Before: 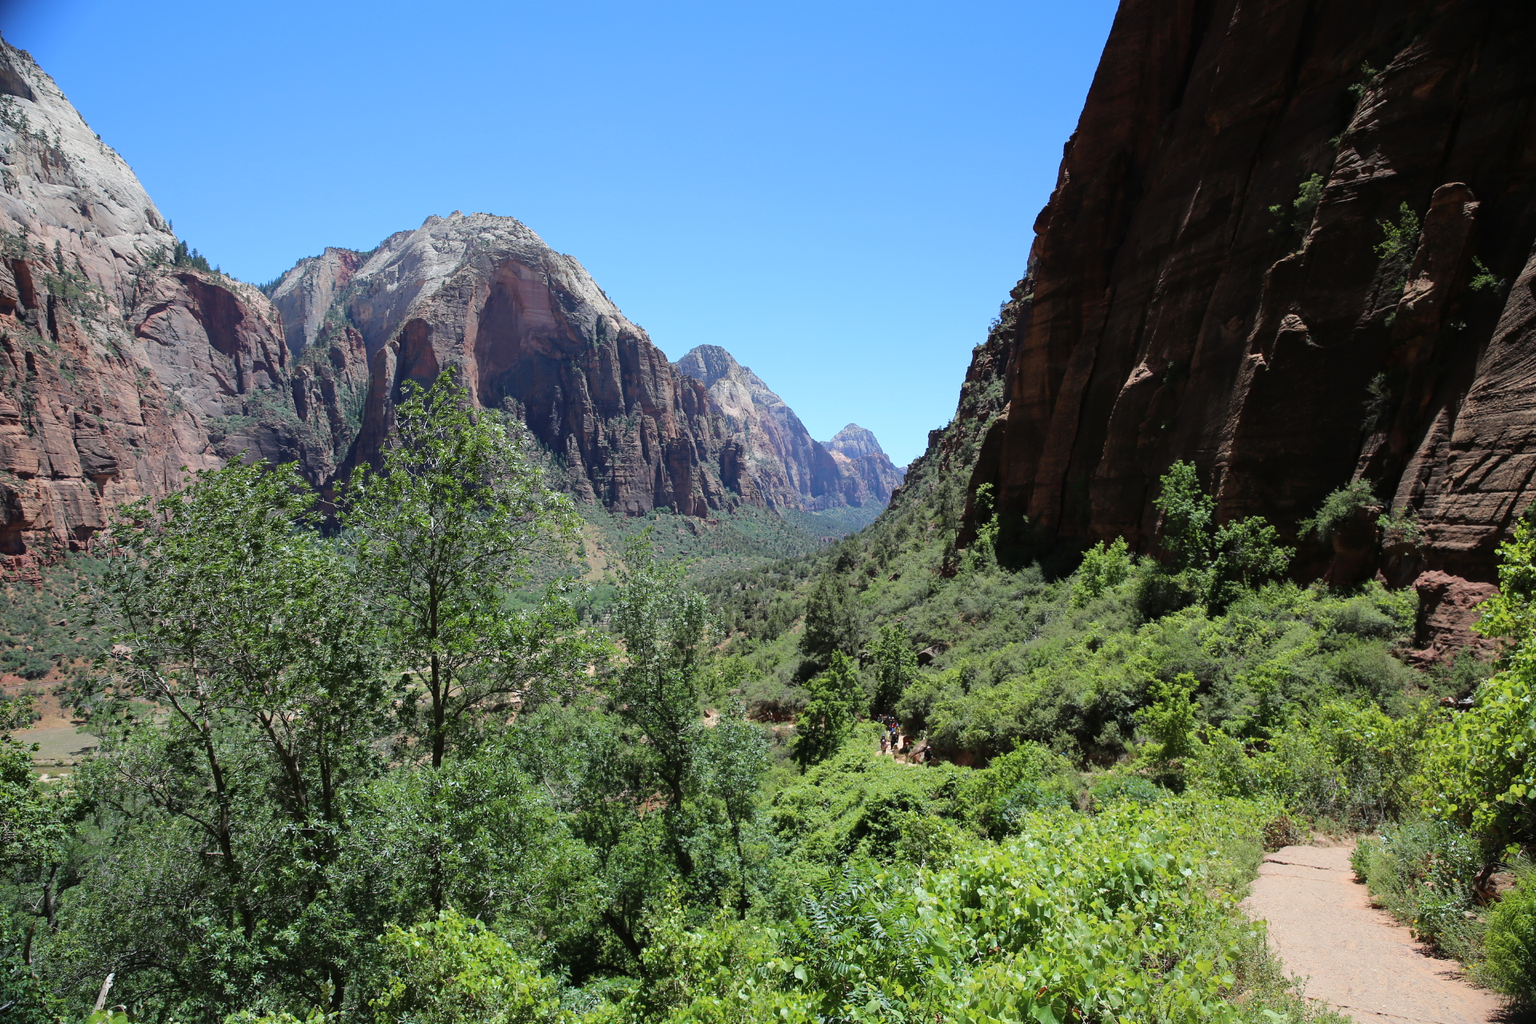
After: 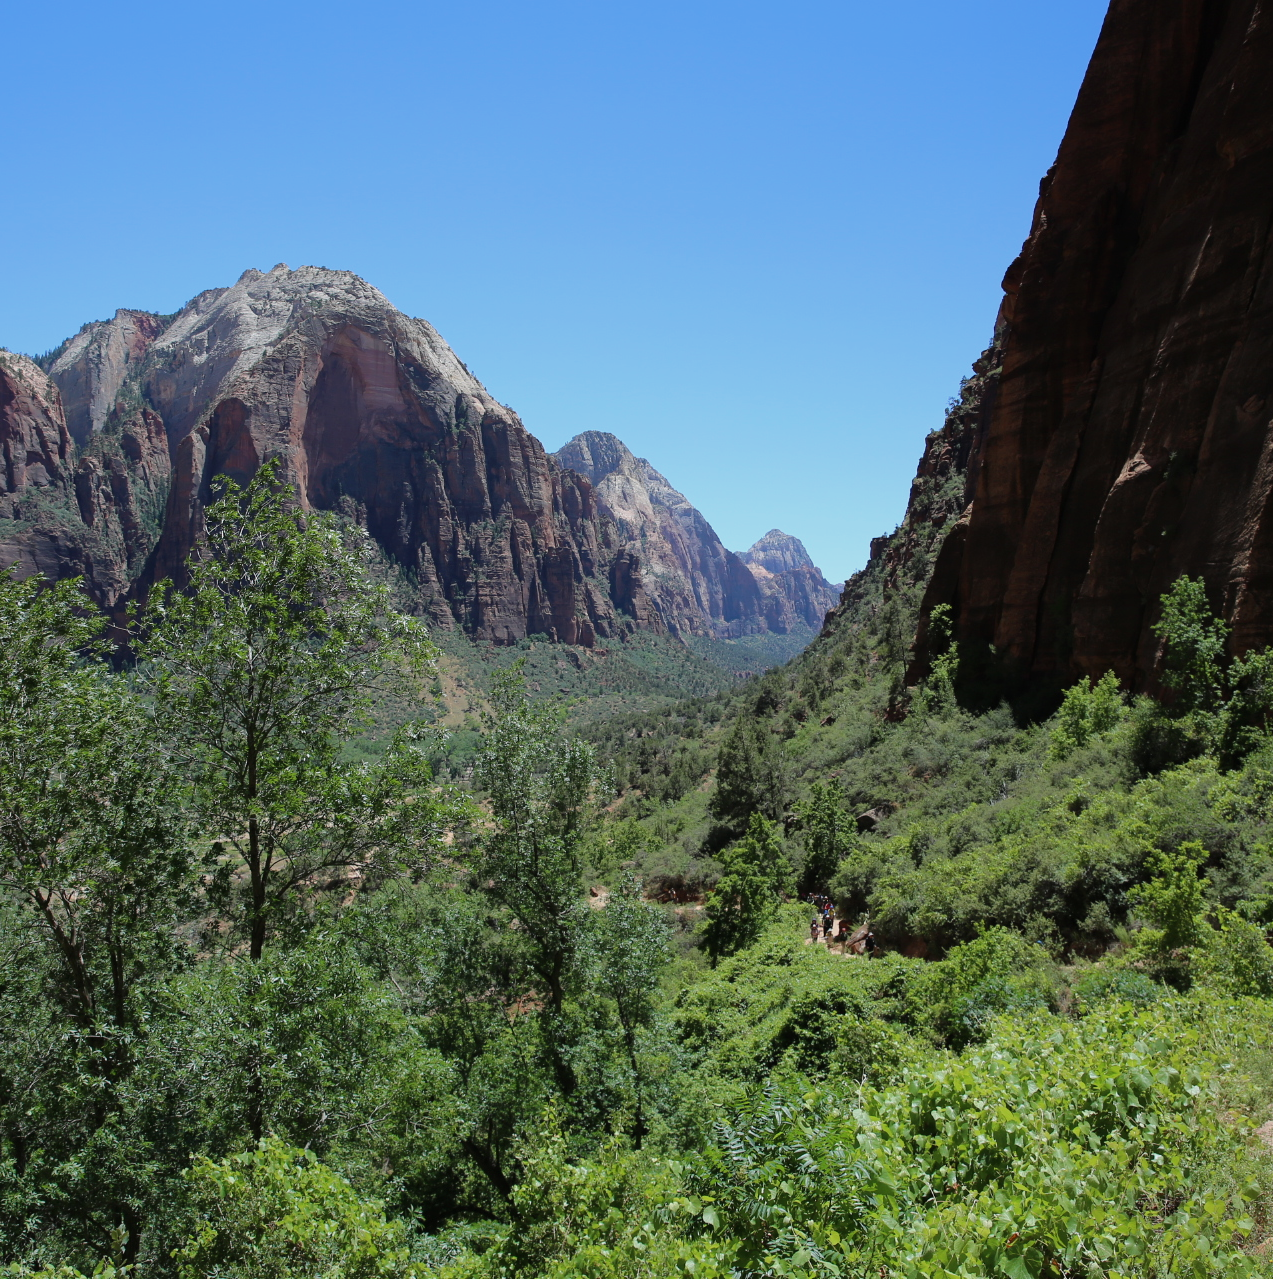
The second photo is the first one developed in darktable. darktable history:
crop and rotate: left 15.153%, right 18.496%
tone equalizer: -8 EV 0.251 EV, -7 EV 0.434 EV, -6 EV 0.399 EV, -5 EV 0.285 EV, -3 EV -0.277 EV, -2 EV -0.426 EV, -1 EV -0.399 EV, +0 EV -0.241 EV, smoothing diameter 24.79%, edges refinement/feathering 10.88, preserve details guided filter
